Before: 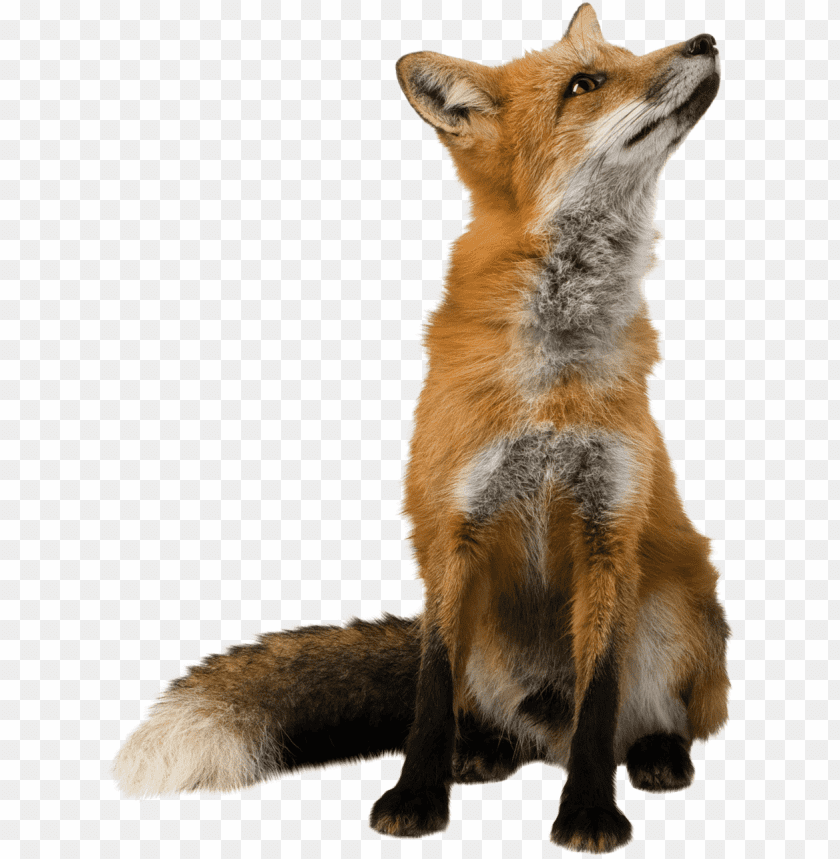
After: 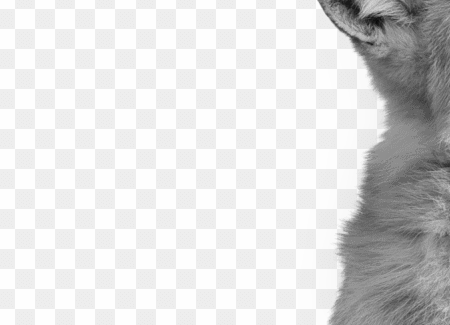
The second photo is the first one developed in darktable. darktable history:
monochrome: size 1
crop: left 10.121%, top 10.631%, right 36.218%, bottom 51.526%
